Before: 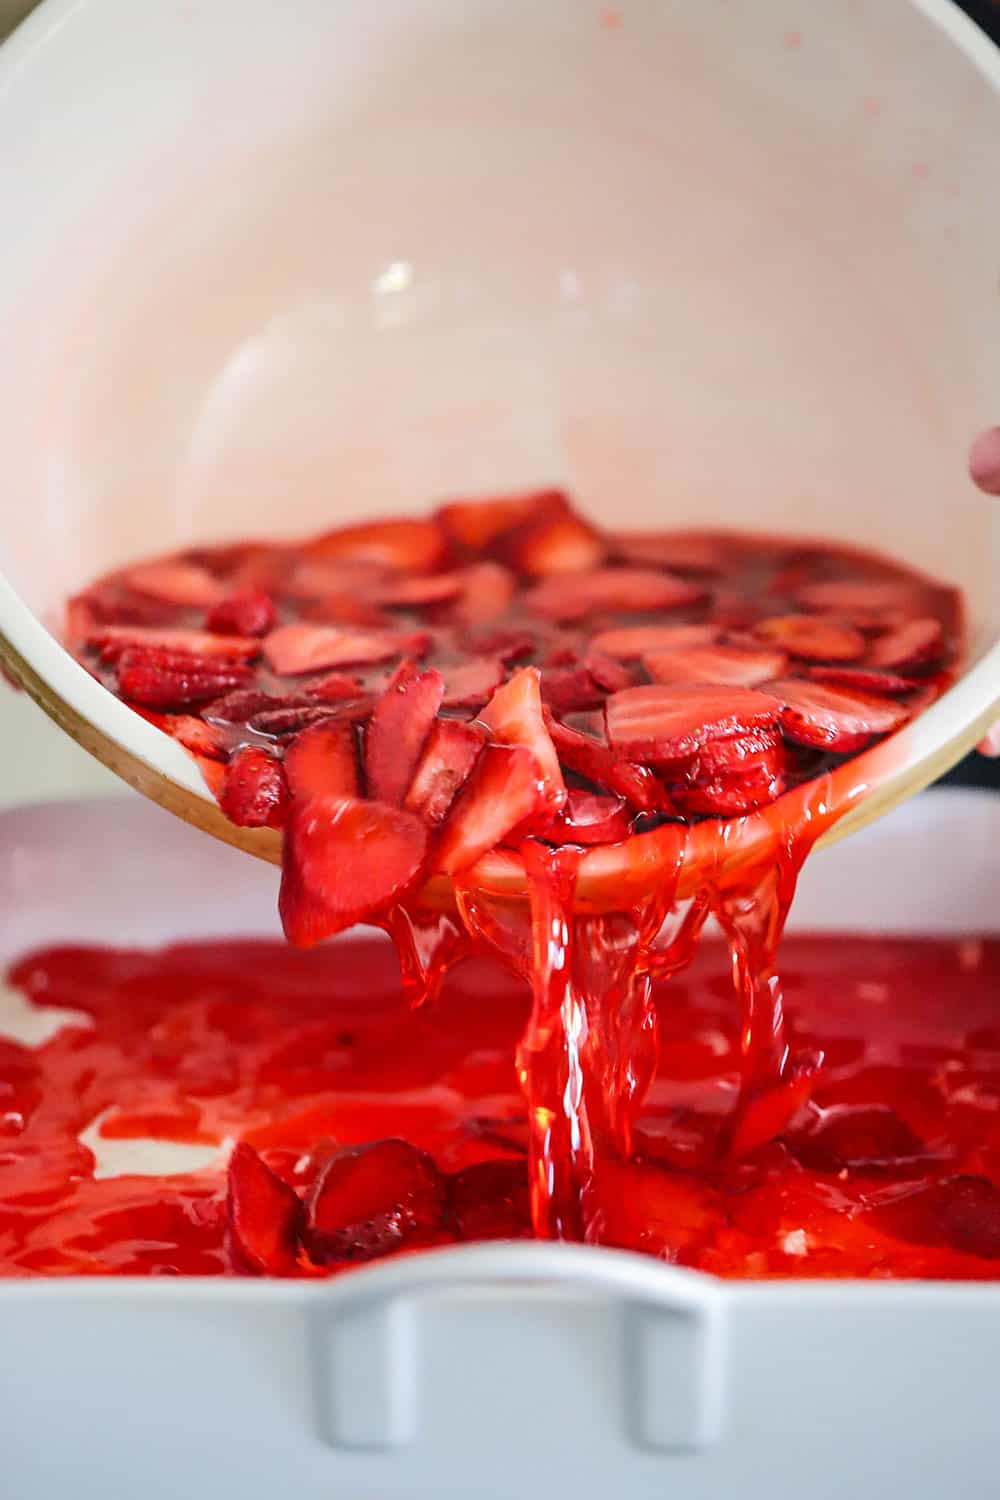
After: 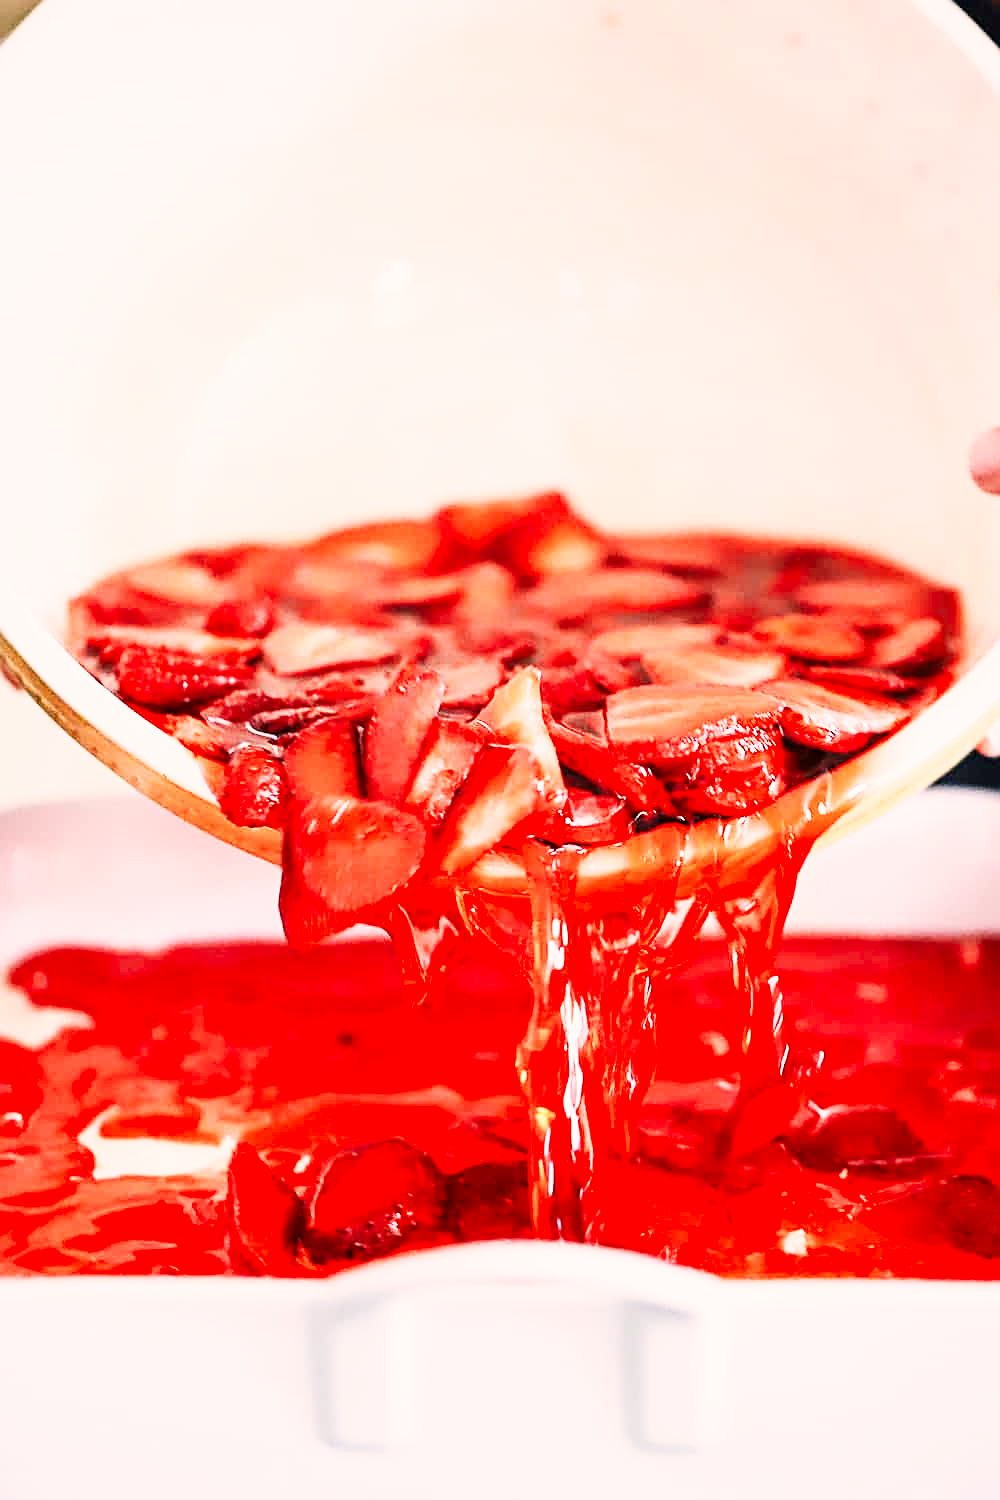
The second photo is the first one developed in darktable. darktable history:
color zones: curves: ch1 [(0, 0.455) (0.063, 0.455) (0.286, 0.495) (0.429, 0.5) (0.571, 0.5) (0.714, 0.5) (0.857, 0.5) (1, 0.455)]; ch2 [(0, 0.532) (0.063, 0.521) (0.233, 0.447) (0.429, 0.489) (0.571, 0.5) (0.714, 0.5) (0.857, 0.5) (1, 0.532)]
base curve: curves: ch0 [(0, 0) (0.007, 0.004) (0.027, 0.03) (0.046, 0.07) (0.207, 0.54) (0.442, 0.872) (0.673, 0.972) (1, 1)], preserve colors none
color correction: highlights a* 7.34, highlights b* 4.37
sharpen: on, module defaults
